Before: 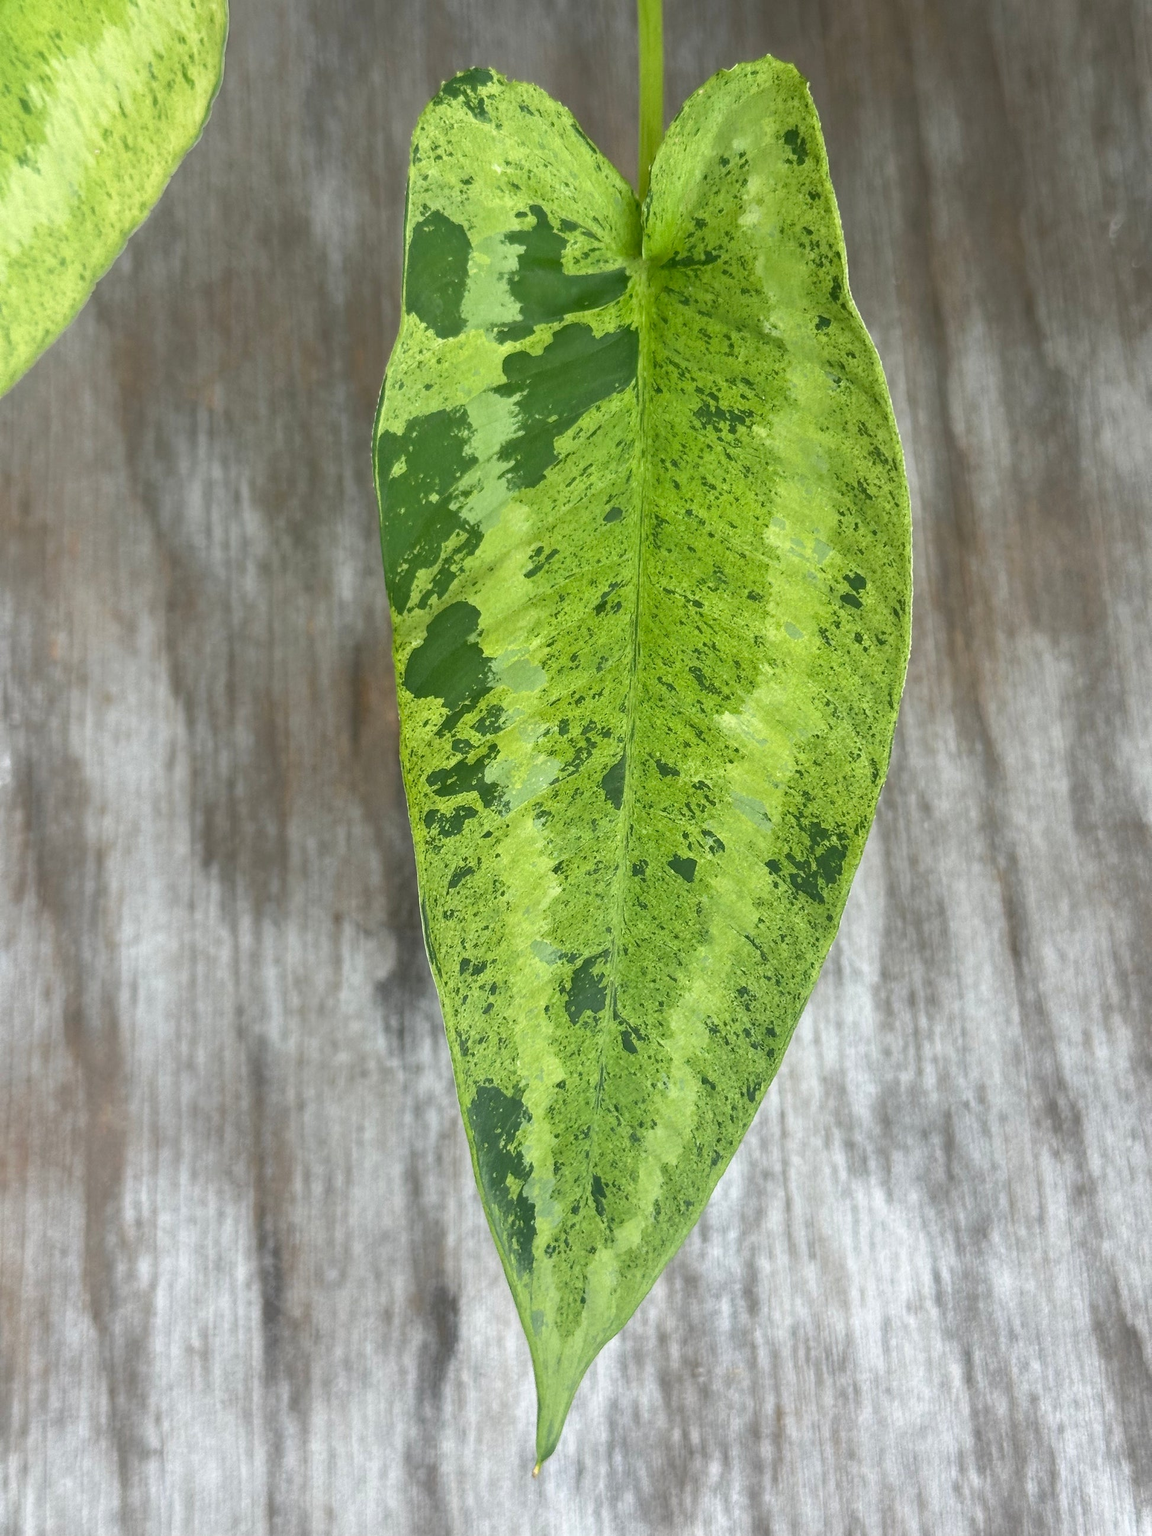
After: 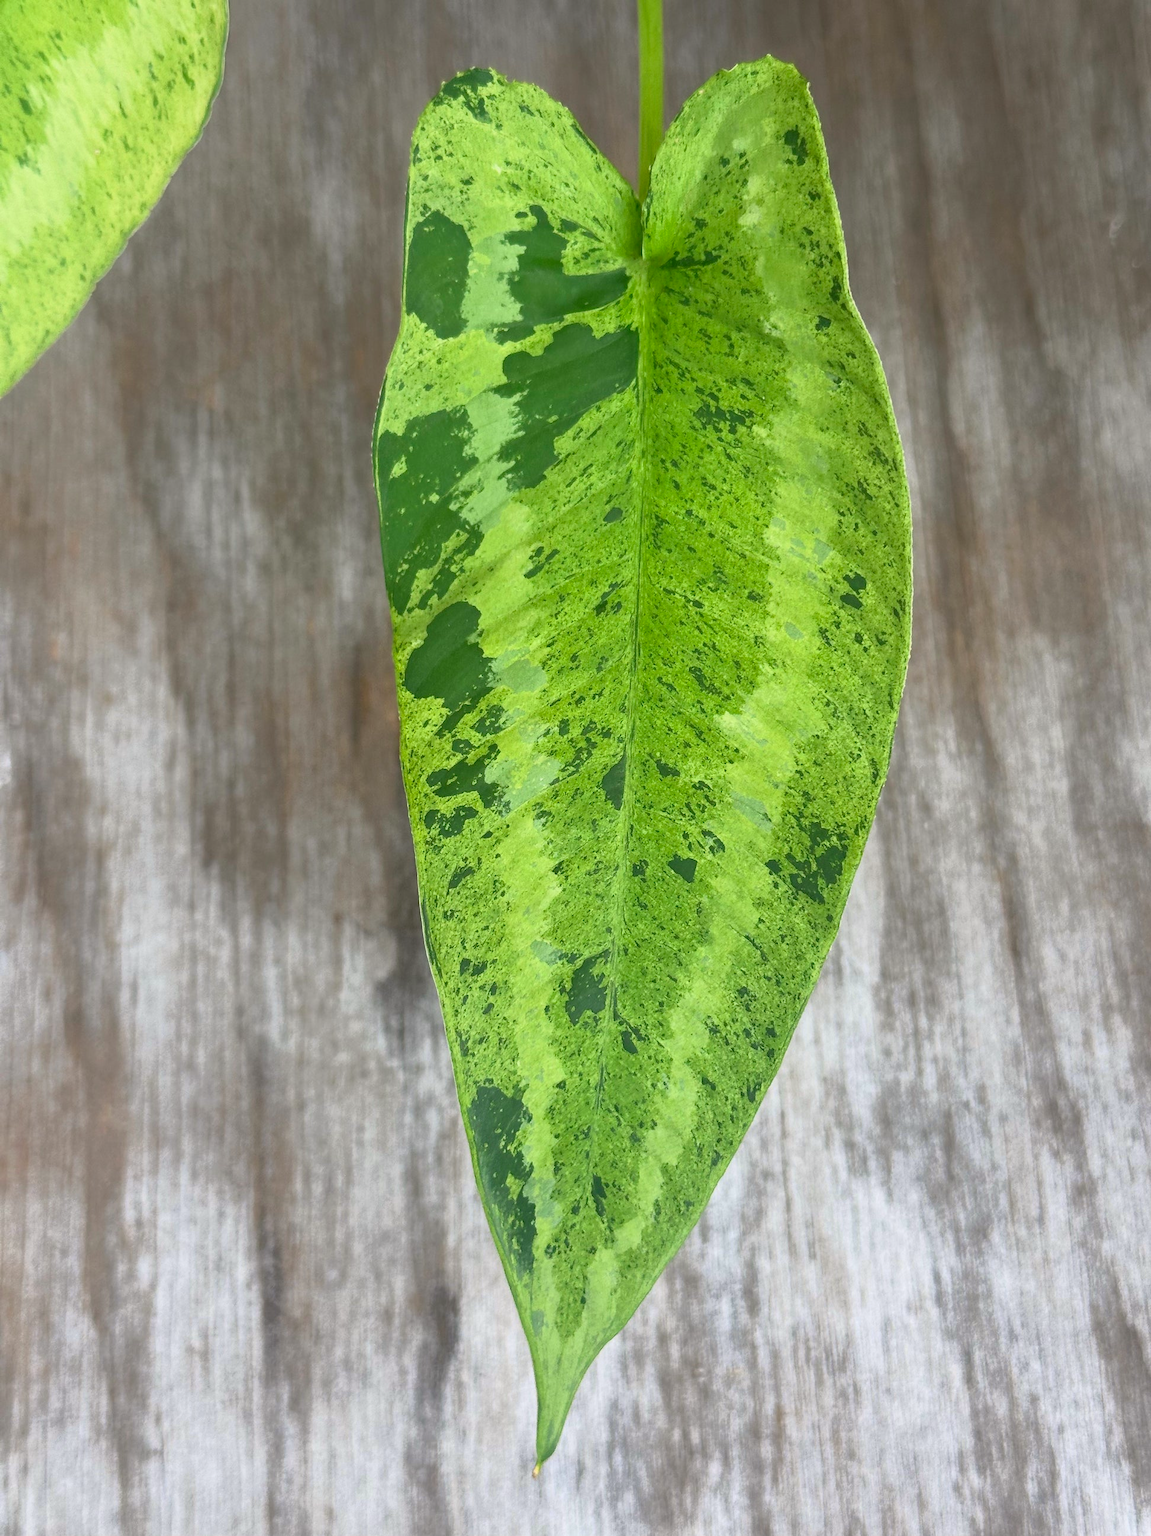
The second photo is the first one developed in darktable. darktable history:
tone curve: curves: ch0 [(0.013, 0) (0.061, 0.068) (0.239, 0.256) (0.502, 0.505) (0.683, 0.676) (0.761, 0.773) (0.858, 0.858) (0.987, 0.945)]; ch1 [(0, 0) (0.172, 0.123) (0.304, 0.267) (0.414, 0.395) (0.472, 0.473) (0.502, 0.508) (0.521, 0.528) (0.583, 0.595) (0.654, 0.673) (0.728, 0.761) (1, 1)]; ch2 [(0, 0) (0.411, 0.424) (0.485, 0.476) (0.502, 0.502) (0.553, 0.557) (0.57, 0.576) (1, 1)], color space Lab, independent channels, preserve colors none
